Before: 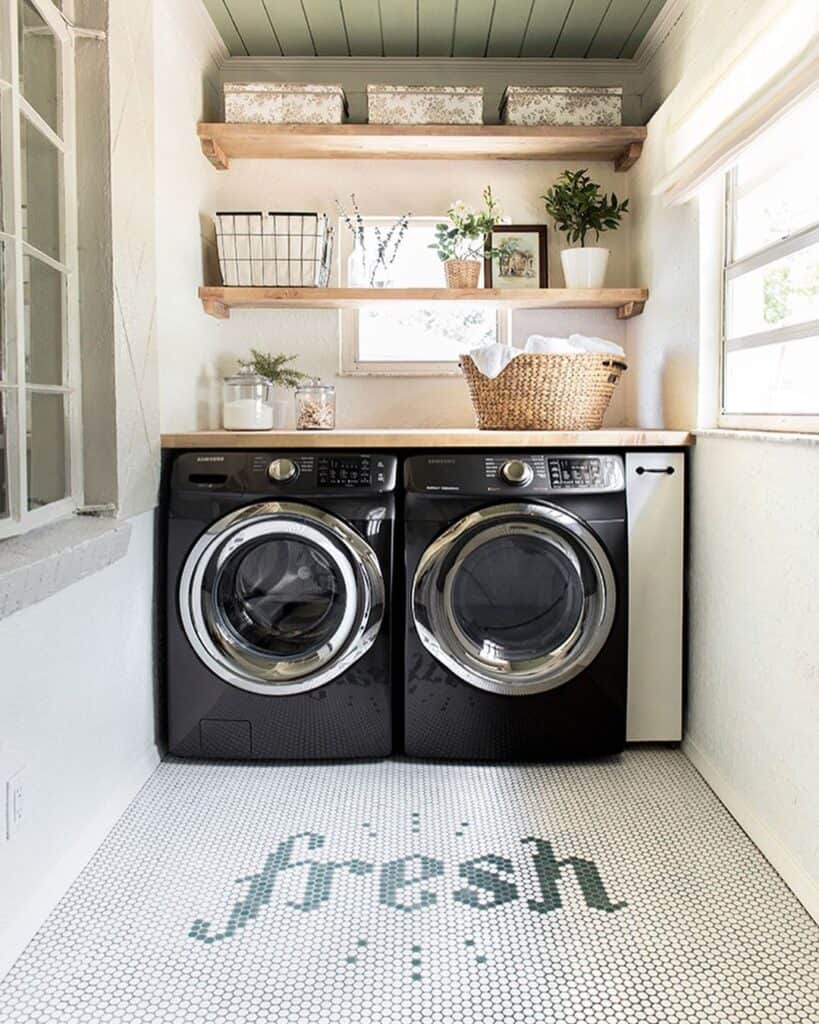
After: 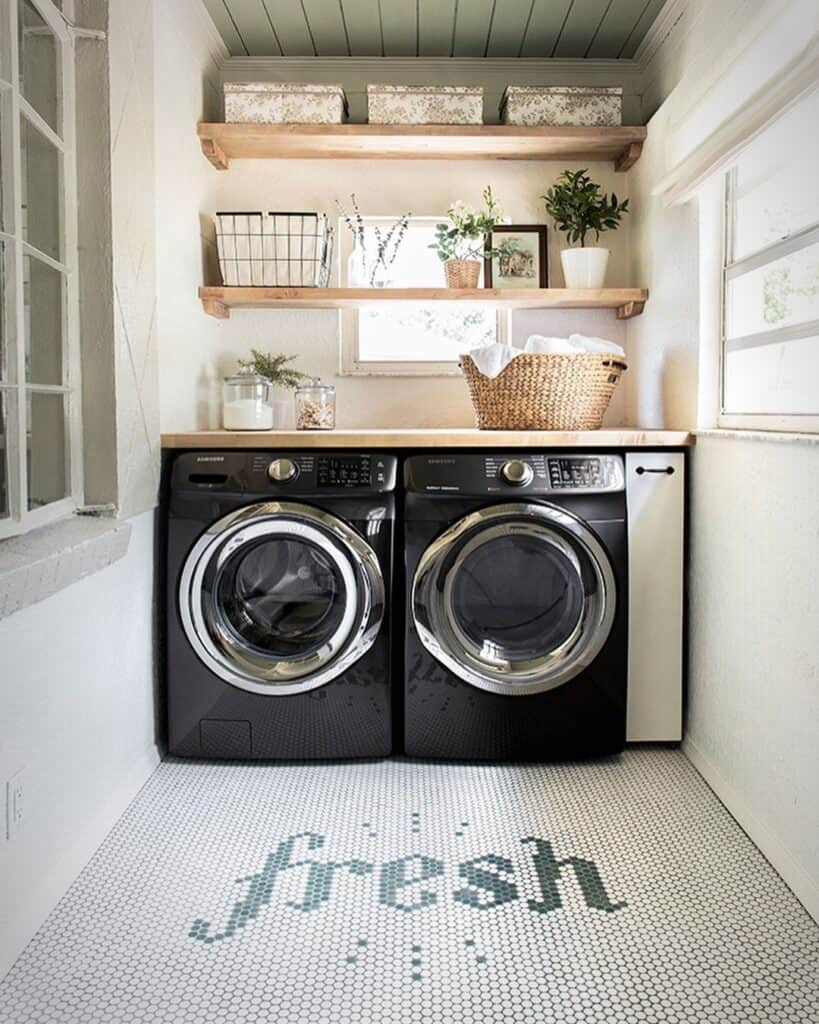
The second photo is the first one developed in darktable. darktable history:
vignetting: brightness -0.454, saturation -0.307, automatic ratio true, unbound false
